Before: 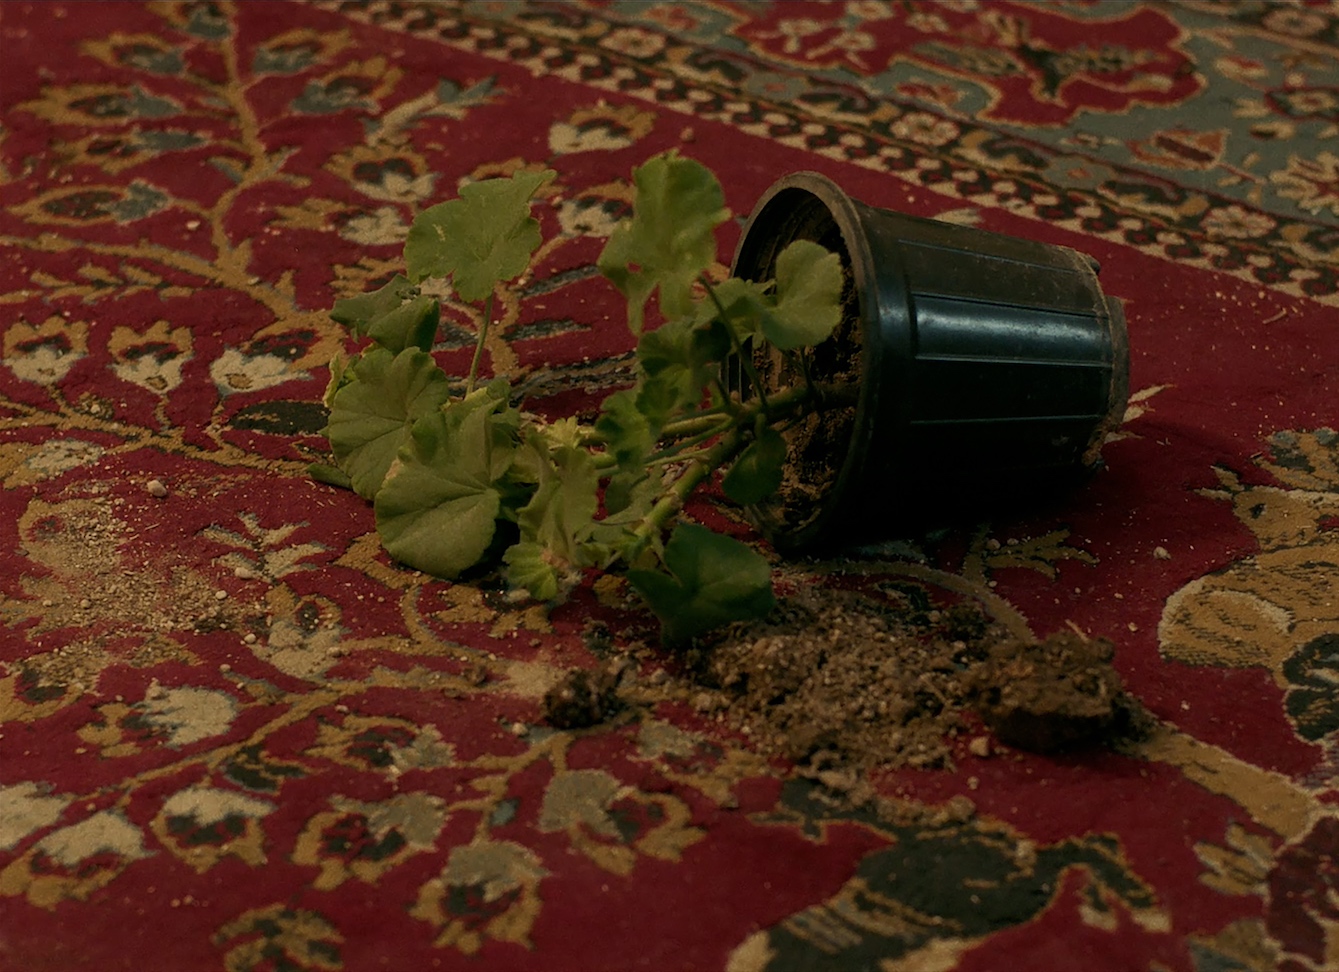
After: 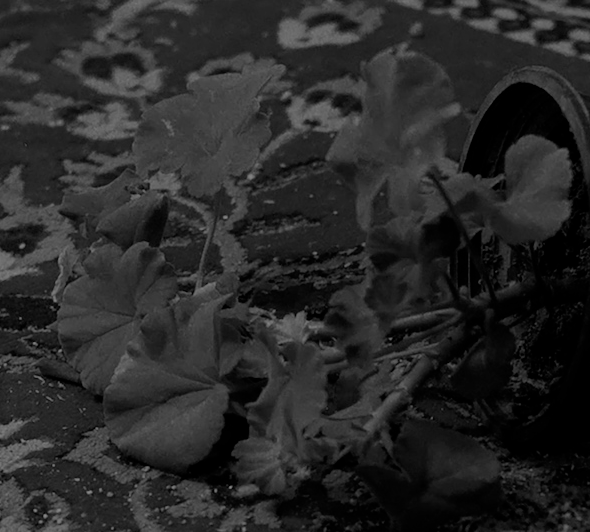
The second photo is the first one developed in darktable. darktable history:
filmic rgb: black relative exposure -7.65 EV, white relative exposure 4.56 EV, hardness 3.61
monochrome: a 79.32, b 81.83, size 1.1
crop: left 20.248%, top 10.86%, right 35.675%, bottom 34.321%
